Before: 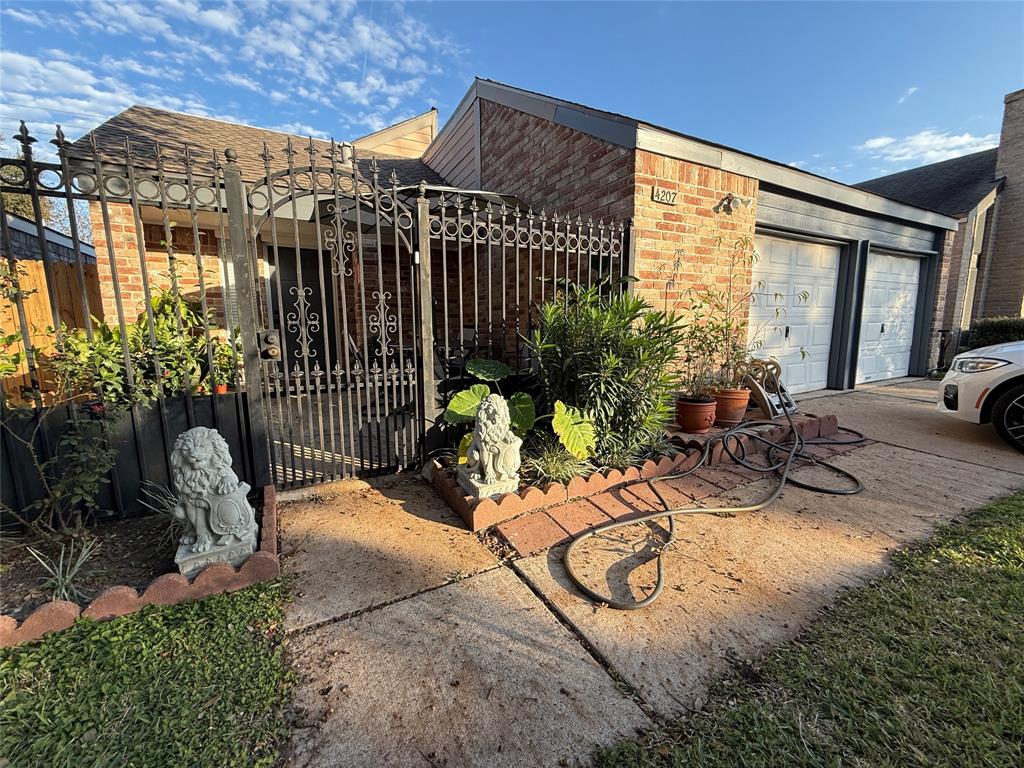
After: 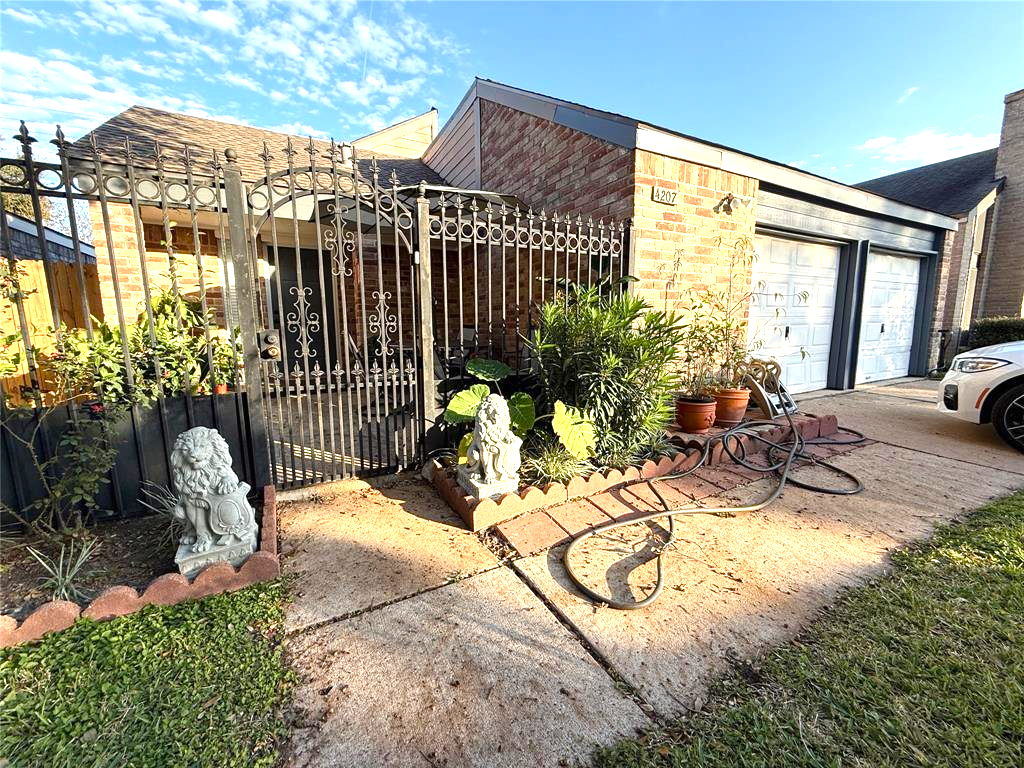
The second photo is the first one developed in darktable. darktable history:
exposure: black level correction 0, exposure 0.7 EV, compensate exposure bias true, compensate highlight preservation false
color balance rgb: linear chroma grading › shadows 32%, linear chroma grading › global chroma -2%, linear chroma grading › mid-tones 4%, perceptual saturation grading › global saturation -2%, perceptual saturation grading › highlights -8%, perceptual saturation grading › mid-tones 8%, perceptual saturation grading › shadows 4%, perceptual brilliance grading › highlights 8%, perceptual brilliance grading › mid-tones 4%, perceptual brilliance grading › shadows 2%, global vibrance 16%, saturation formula JzAzBz (2021)
